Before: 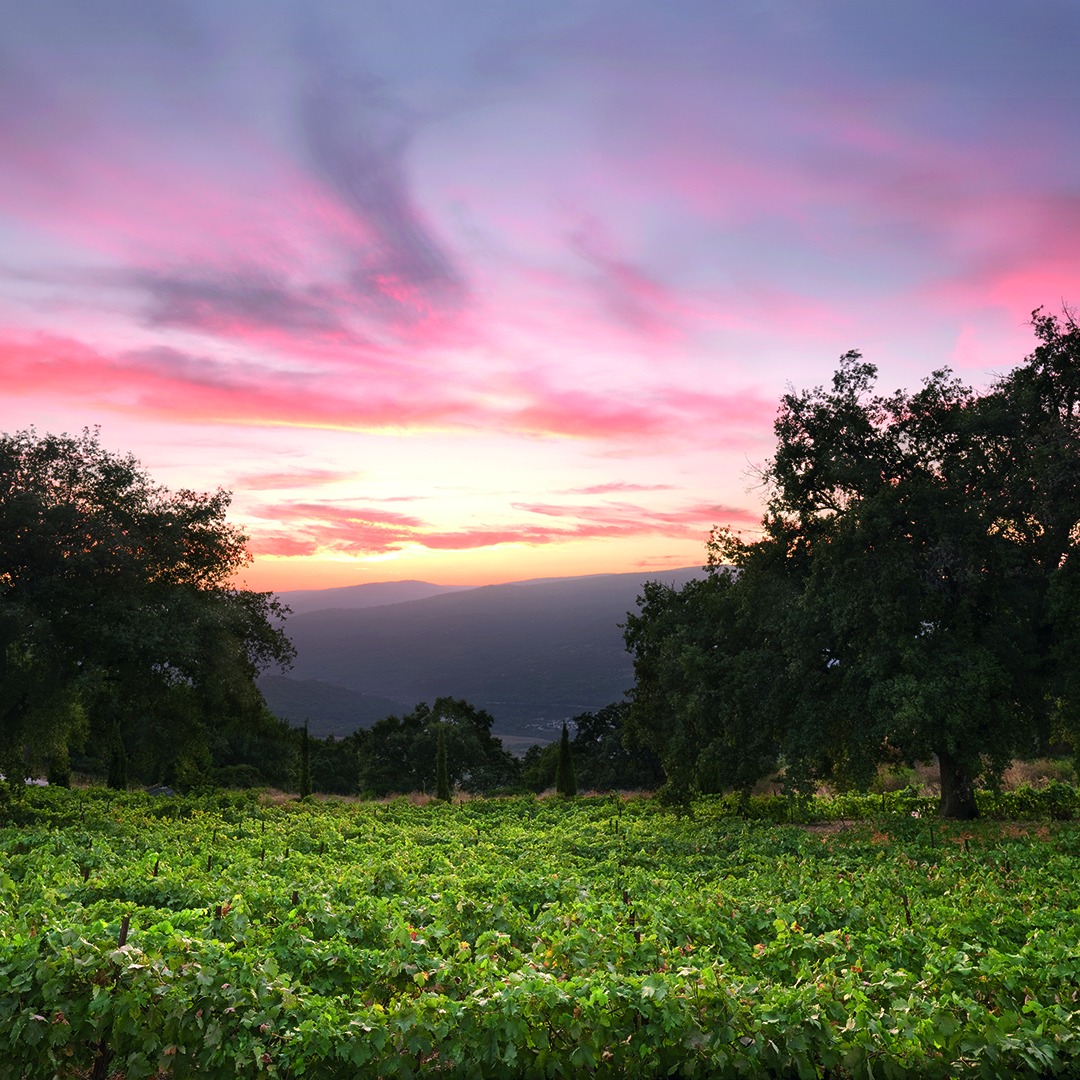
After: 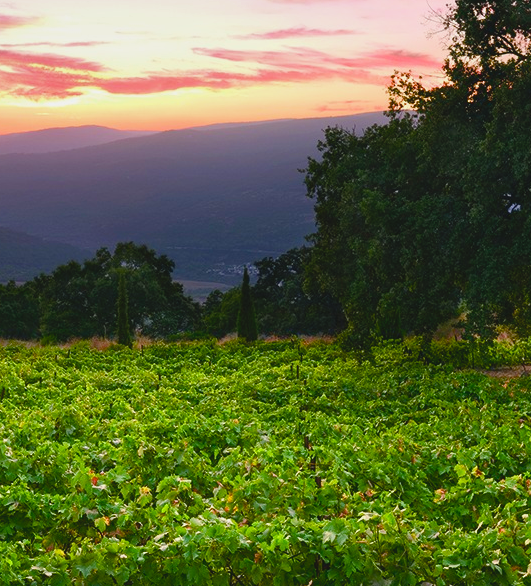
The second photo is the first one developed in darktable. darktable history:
shadows and highlights: shadows 13.18, white point adjustment 1.14, highlights color adjustment 46.69%, soften with gaussian
crop: left 29.559%, top 42.201%, right 21.257%, bottom 3.466%
contrast brightness saturation: contrast -0.107
color balance rgb: perceptual saturation grading › global saturation 44.839%, perceptual saturation grading › highlights -49.138%, perceptual saturation grading › shadows 29.439%, global vibrance 20%
